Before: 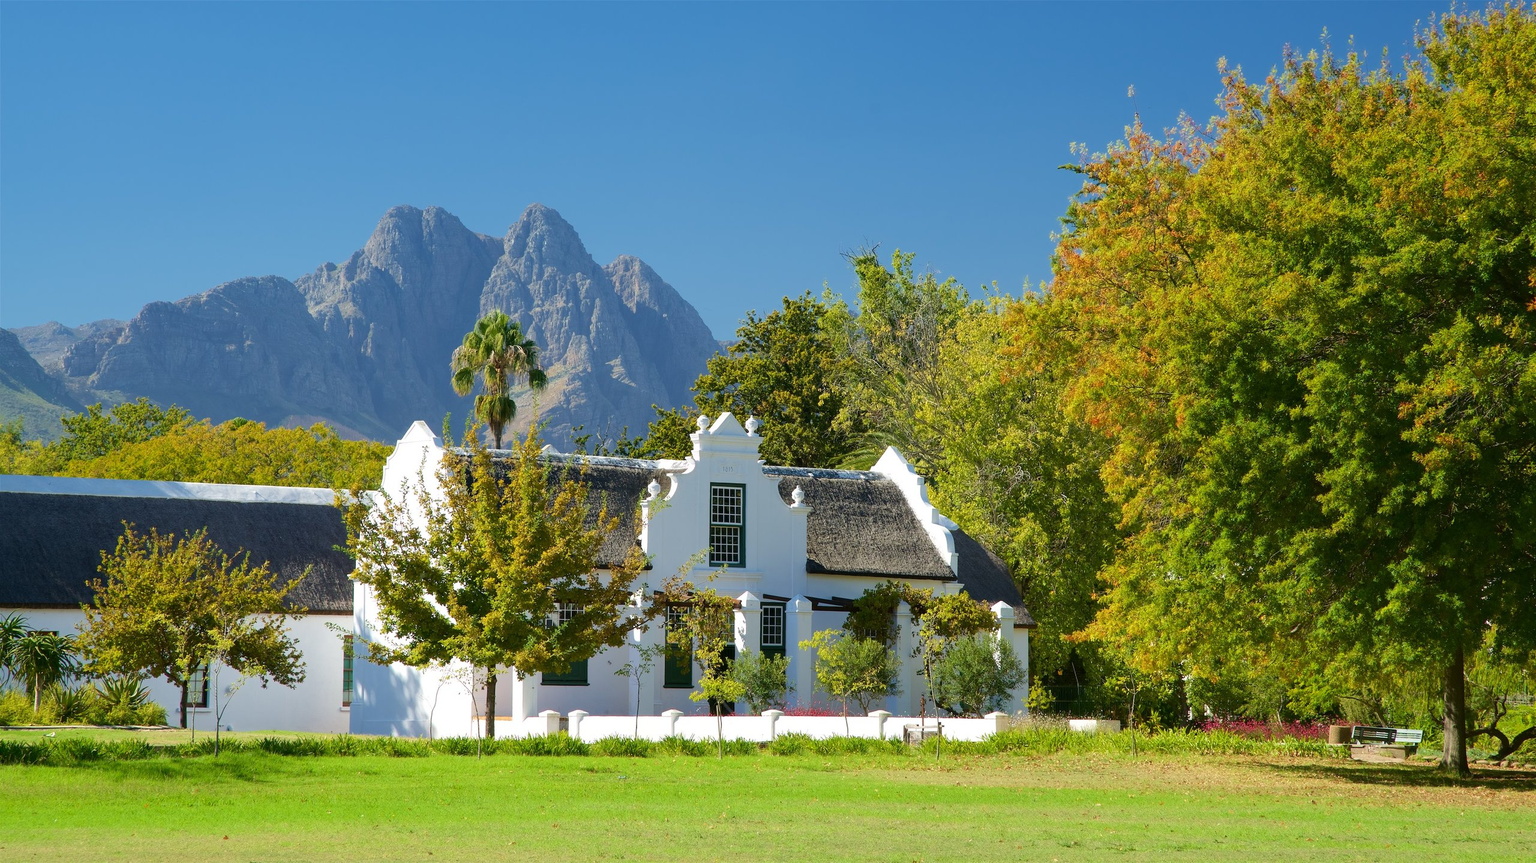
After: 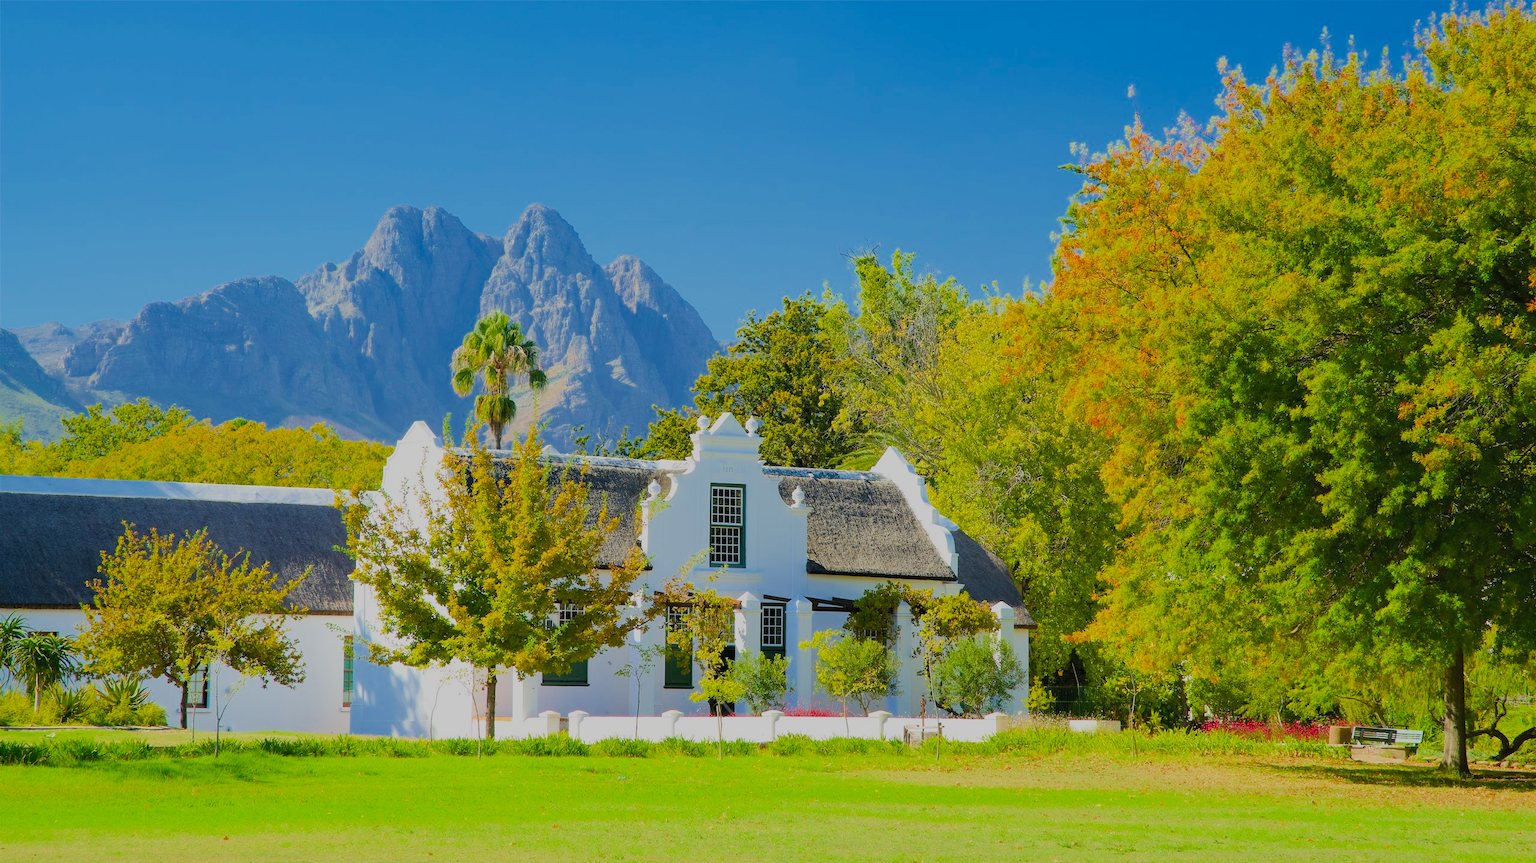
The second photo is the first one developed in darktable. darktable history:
white balance: red 1, blue 1
exposure: exposure 0.669 EV, compensate highlight preservation false
color balance rgb: global vibrance 10%
filmic rgb: white relative exposure 8 EV, threshold 3 EV, hardness 2.44, latitude 10.07%, contrast 0.72, highlights saturation mix 10%, shadows ↔ highlights balance 1.38%, color science v4 (2020), enable highlight reconstruction true
